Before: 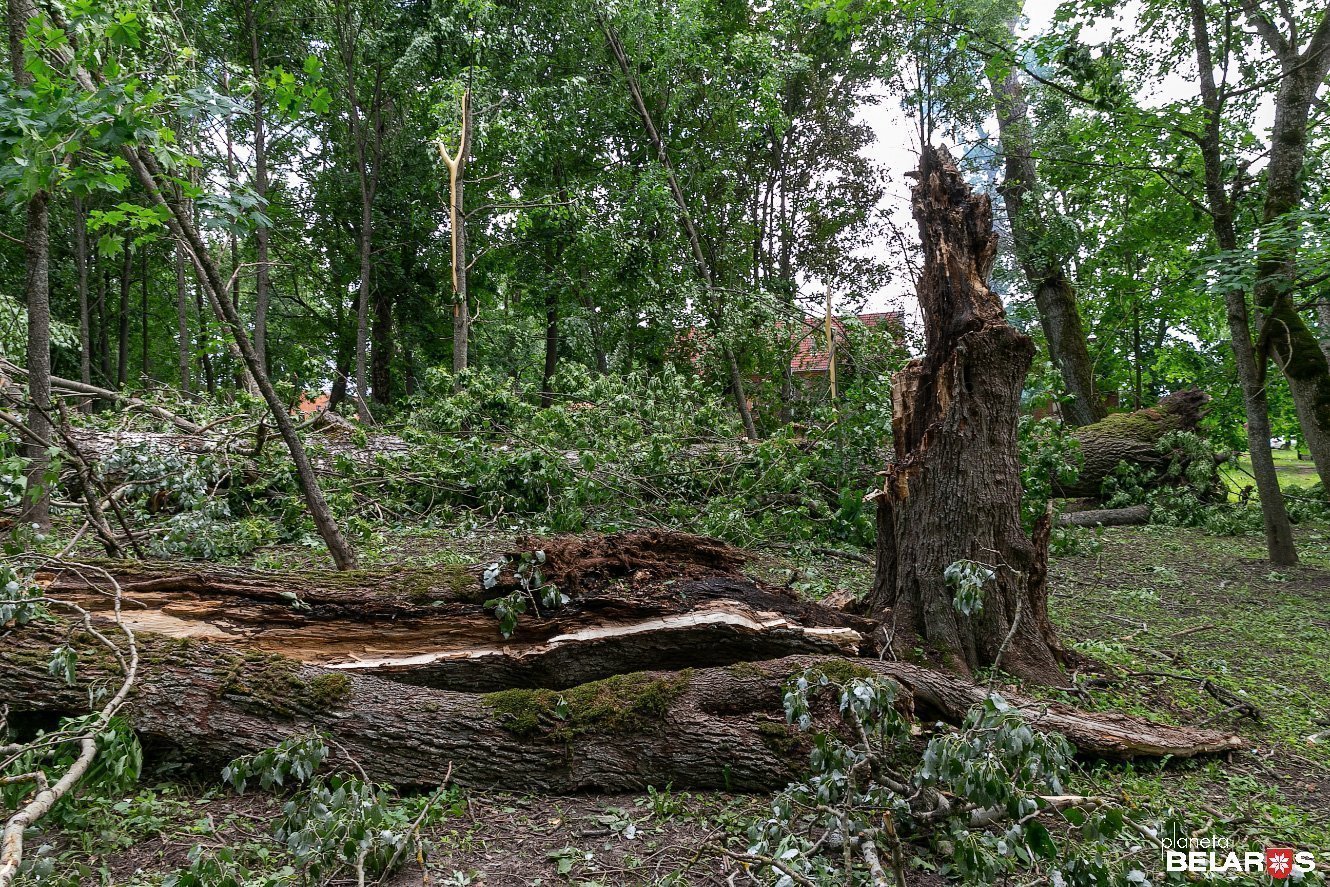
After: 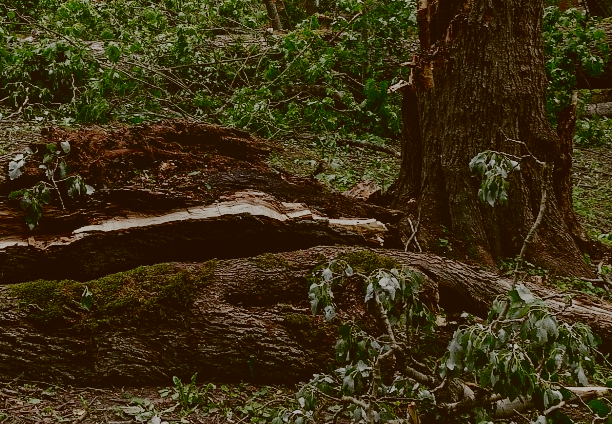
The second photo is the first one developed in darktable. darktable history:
local contrast: detail 69%
shadows and highlights: shadows -60.67, white point adjustment -5.24, highlights 61.56
filmic rgb: black relative exposure -7.65 EV, white relative exposure 4.56 EV, hardness 3.61, contrast 1.055, preserve chrominance no, color science v4 (2020), iterations of high-quality reconstruction 0, type of noise poissonian
crop: left 35.722%, top 46.208%, right 18.231%, bottom 5.919%
color correction: highlights a* -0.616, highlights b* 0.151, shadows a* 5.28, shadows b* 20.36
